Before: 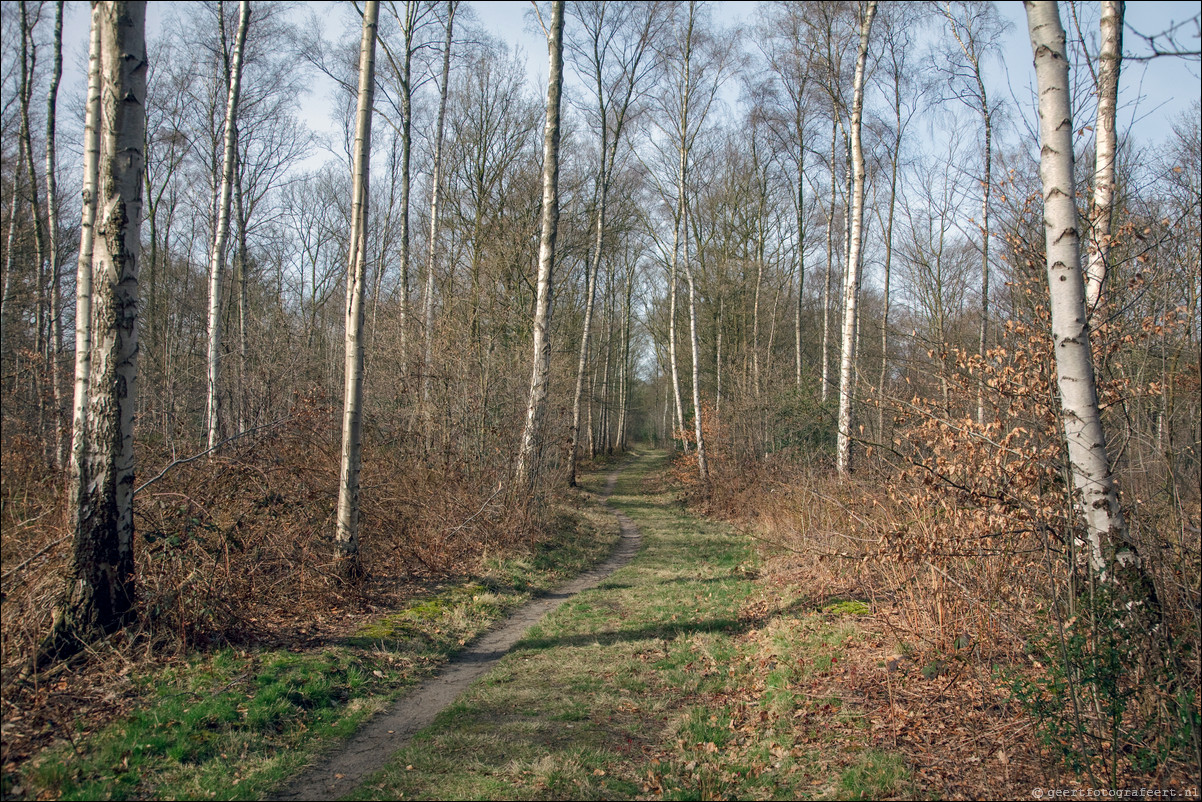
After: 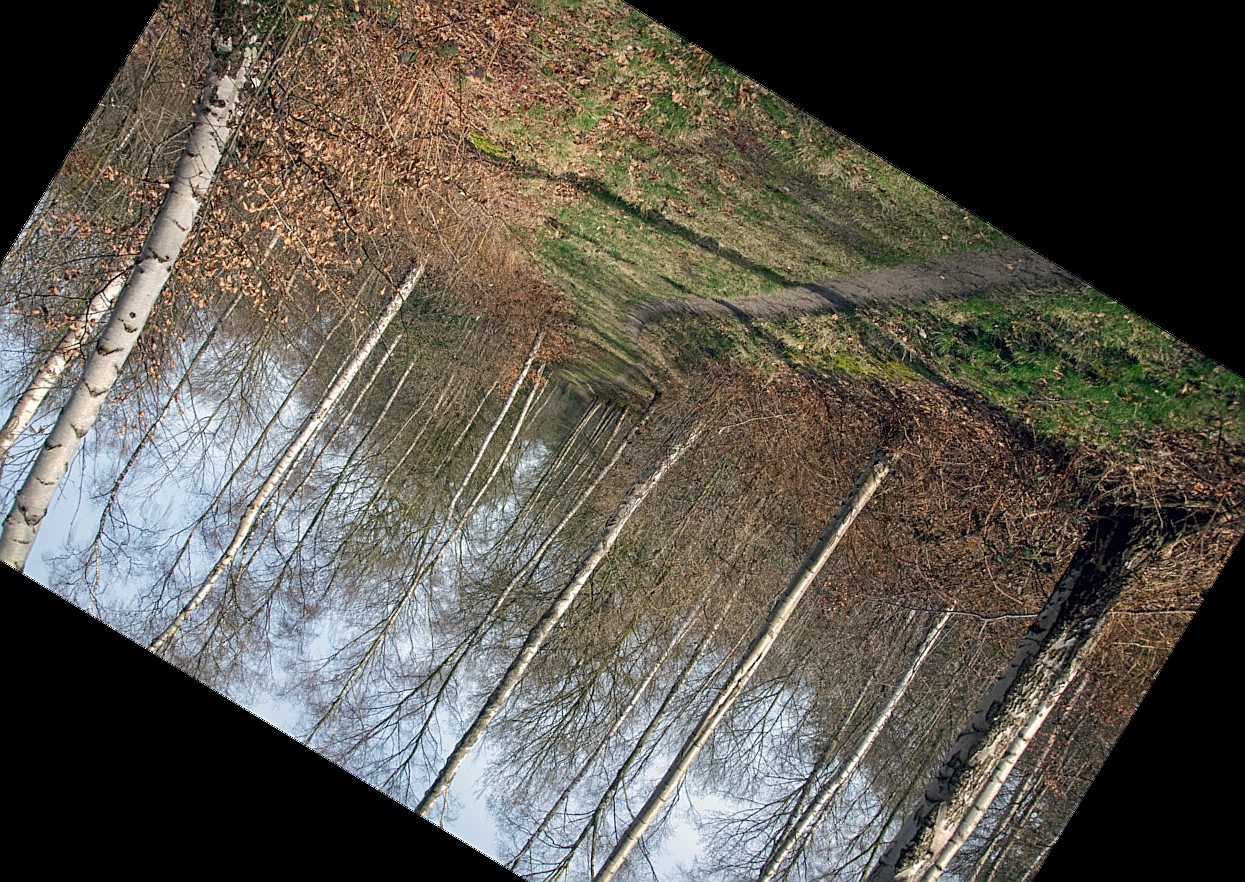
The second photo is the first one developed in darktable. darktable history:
crop and rotate: angle 148.68°, left 9.111%, top 15.603%, right 4.588%, bottom 17.041%
sharpen: on, module defaults
